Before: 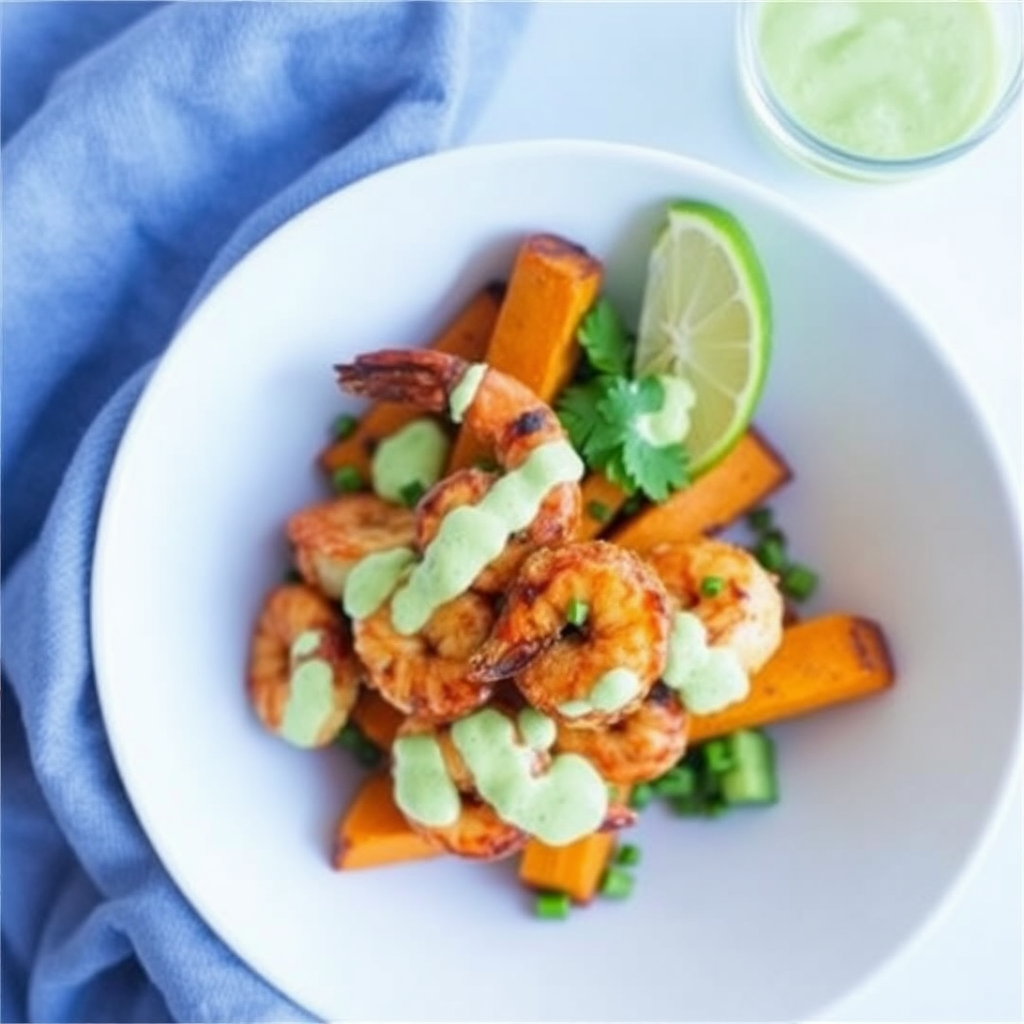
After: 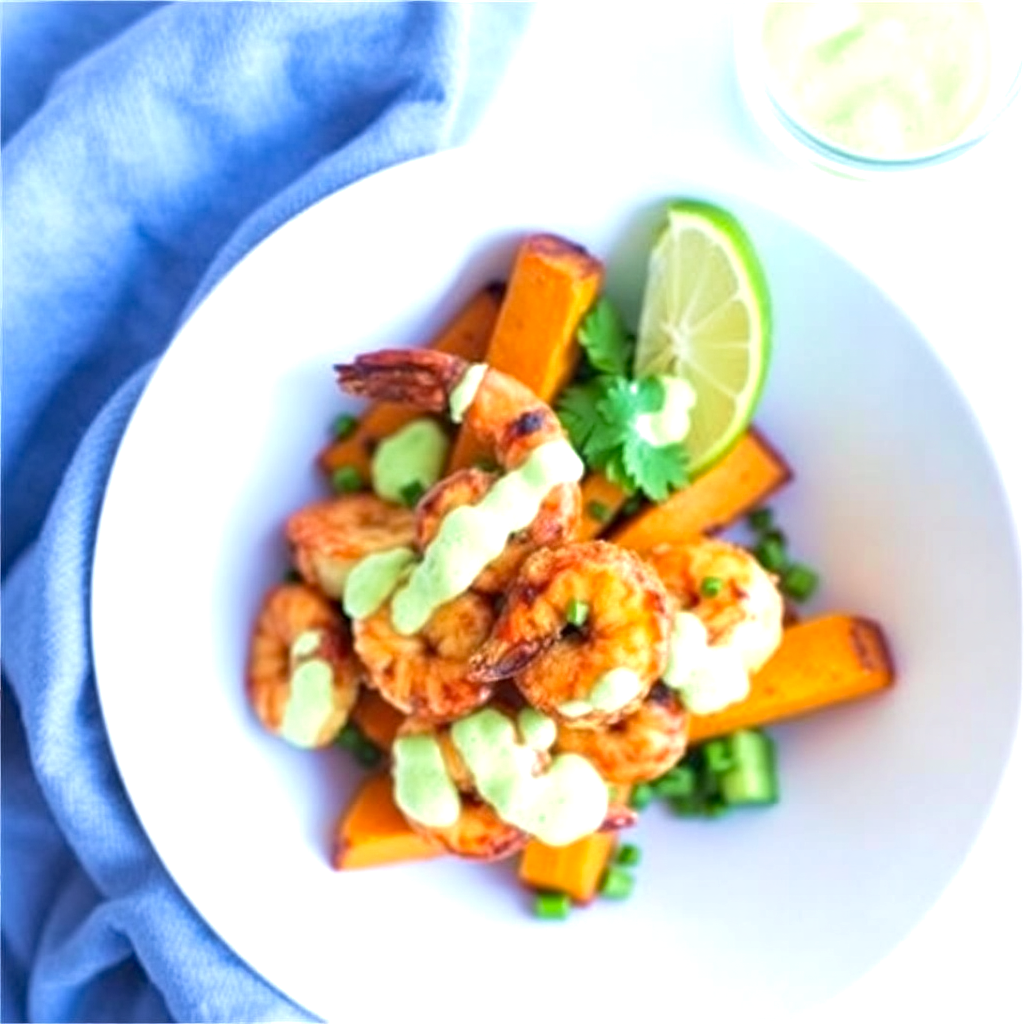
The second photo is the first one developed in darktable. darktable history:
haze removal: compatibility mode true, adaptive false
exposure: exposure 0.661 EV, compensate highlight preservation false
velvia: on, module defaults
